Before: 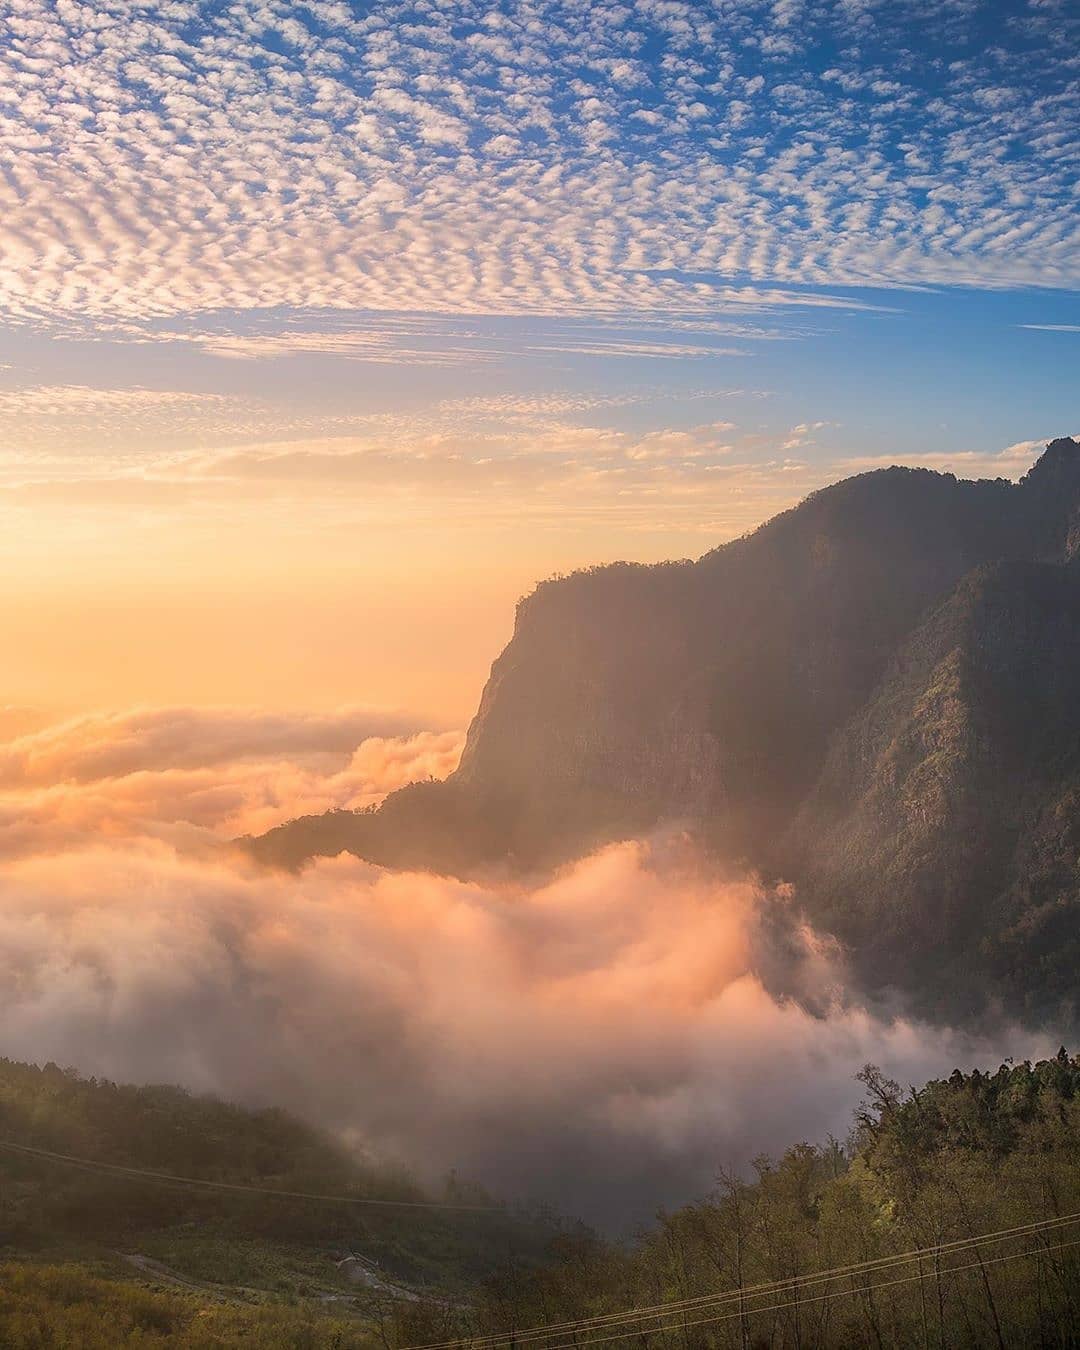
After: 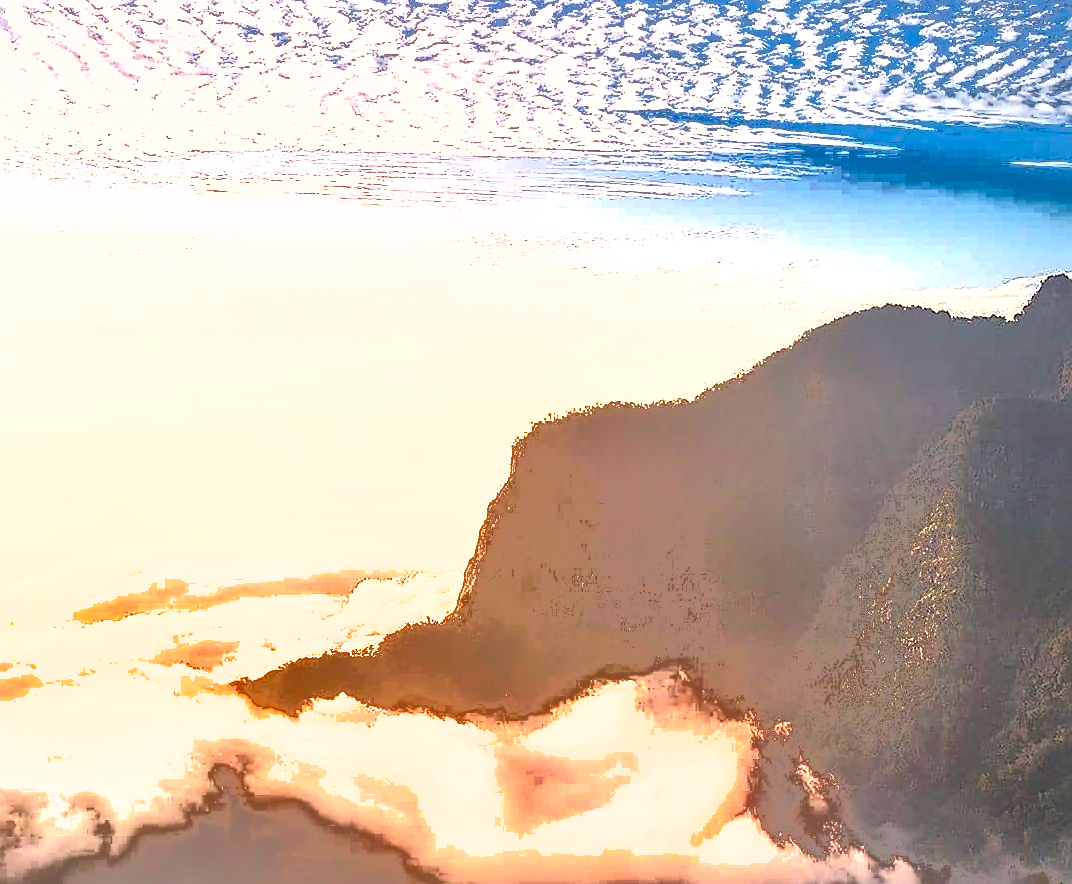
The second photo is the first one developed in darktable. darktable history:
sharpen: radius 1.4, amount 1.25, threshold 0.7
crop: top 11.166%, bottom 22.168%
fill light: exposure -0.73 EV, center 0.69, width 2.2
local contrast: mode bilateral grid, contrast 20, coarseness 50, detail 120%, midtone range 0.2
rotate and perspective: rotation -0.45°, automatic cropping original format, crop left 0.008, crop right 0.992, crop top 0.012, crop bottom 0.988
exposure: black level correction 0, exposure 1.388 EV, compensate exposure bias true, compensate highlight preservation false
shadows and highlights: highlights -60
